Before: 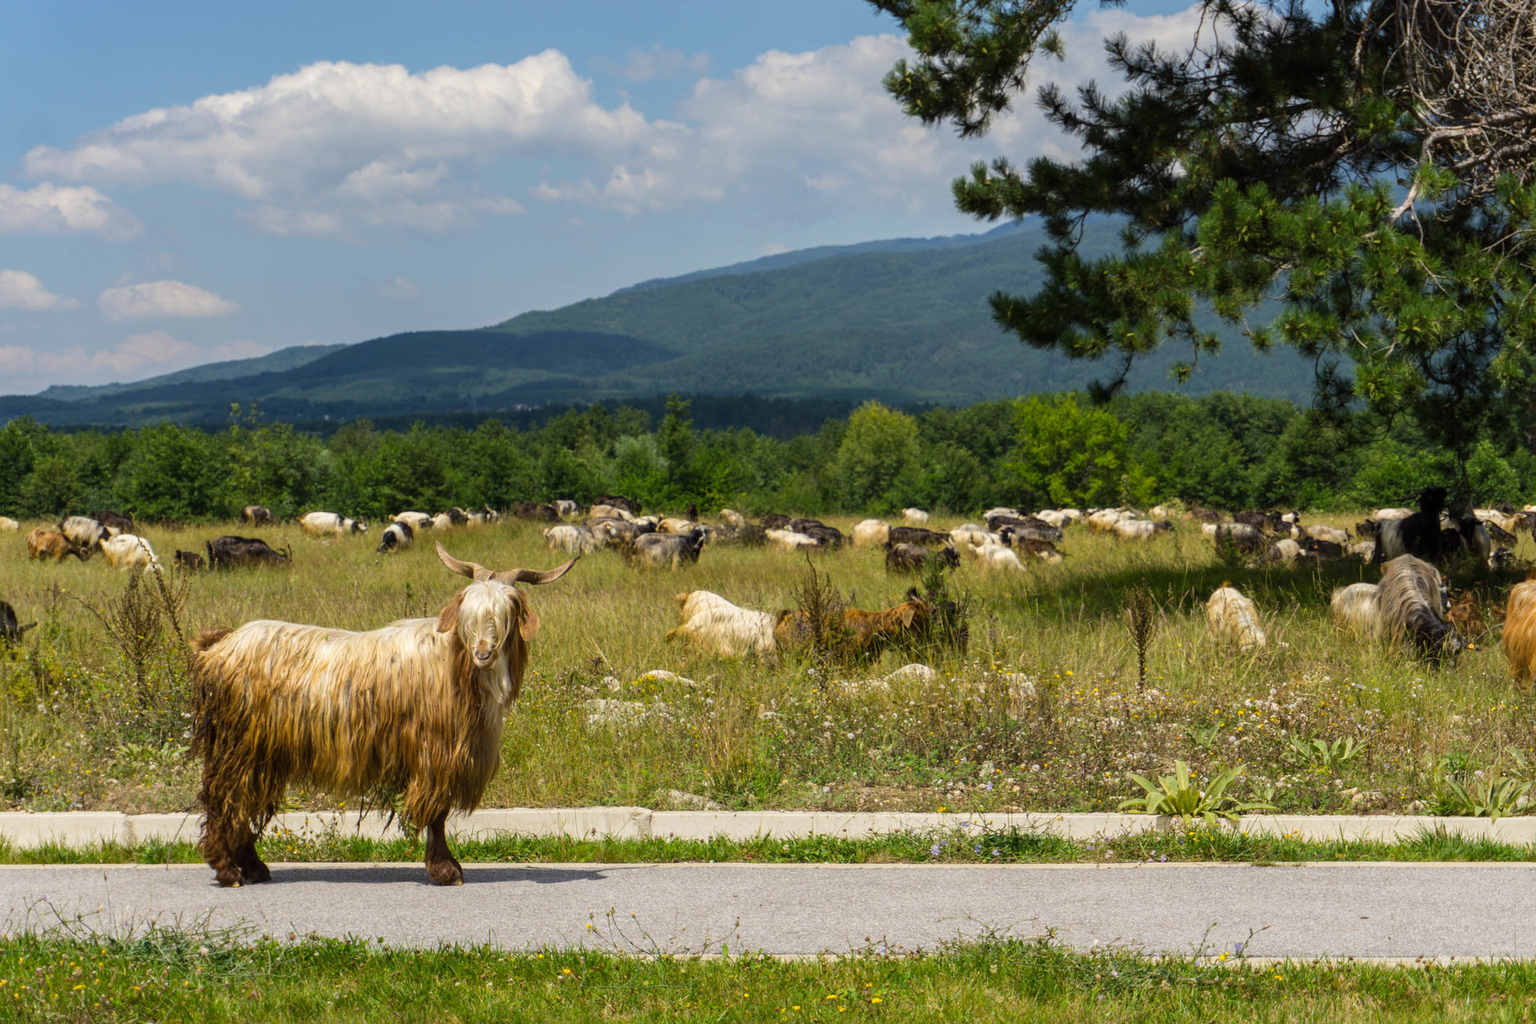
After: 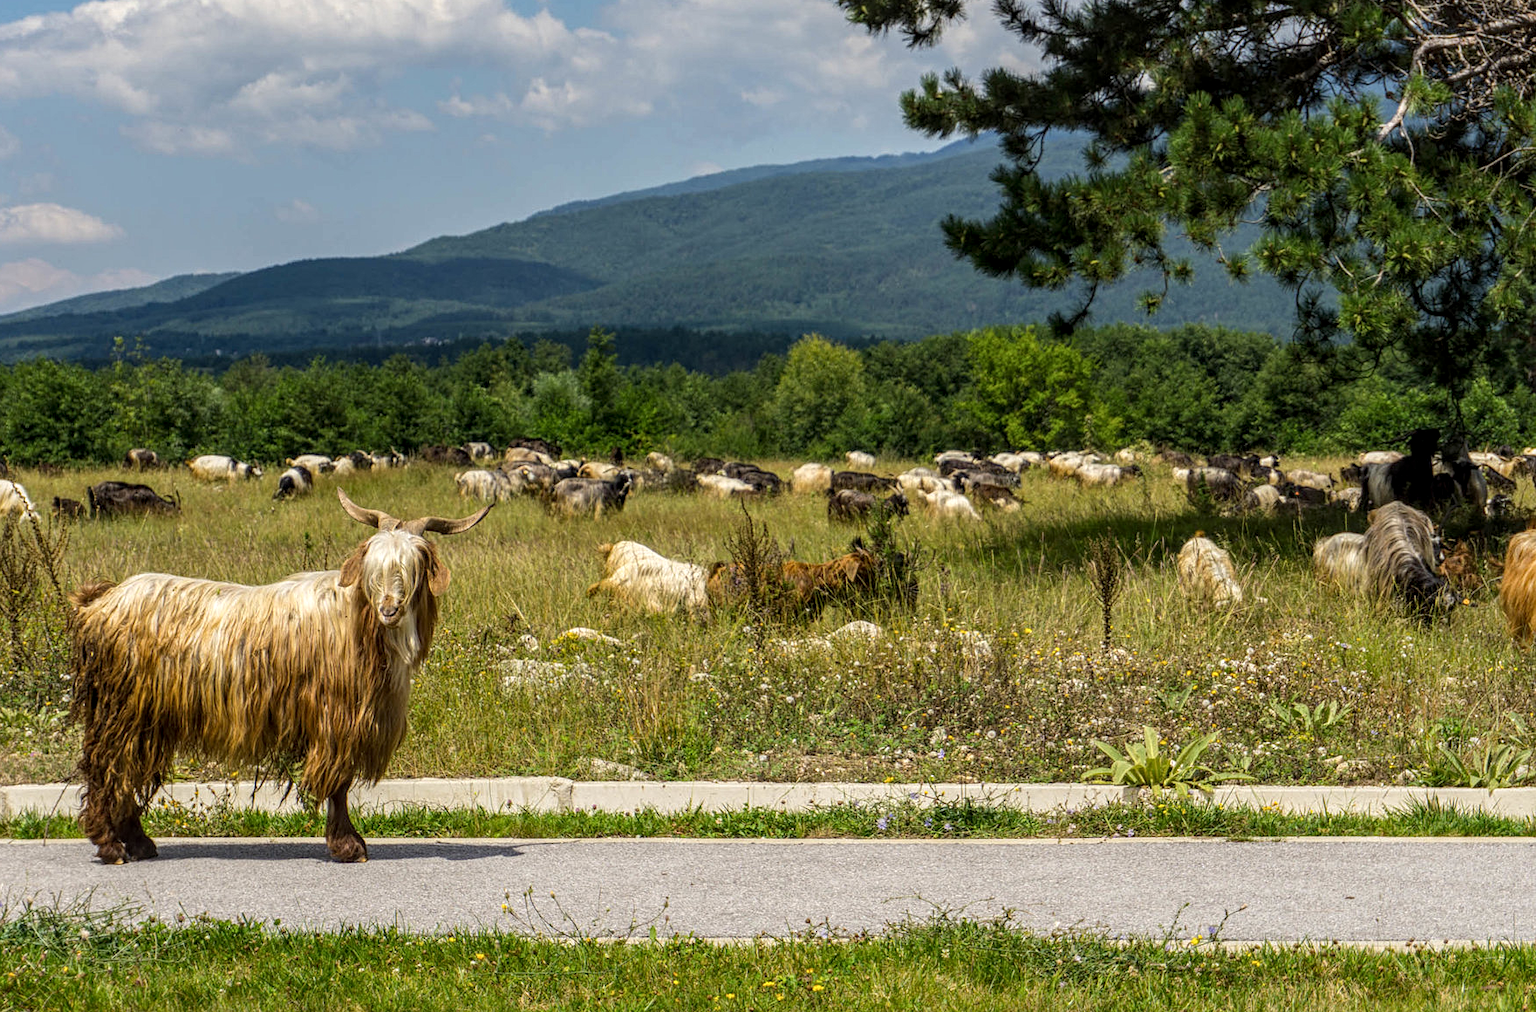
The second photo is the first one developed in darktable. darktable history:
contrast equalizer: y [[0.5, 0.5, 0.5, 0.512, 0.552, 0.62], [0.5 ×6], [0.5 ×4, 0.504, 0.553], [0 ×6], [0 ×6]]
local contrast: on, module defaults
crop and rotate: left 8.262%, top 9.226%
